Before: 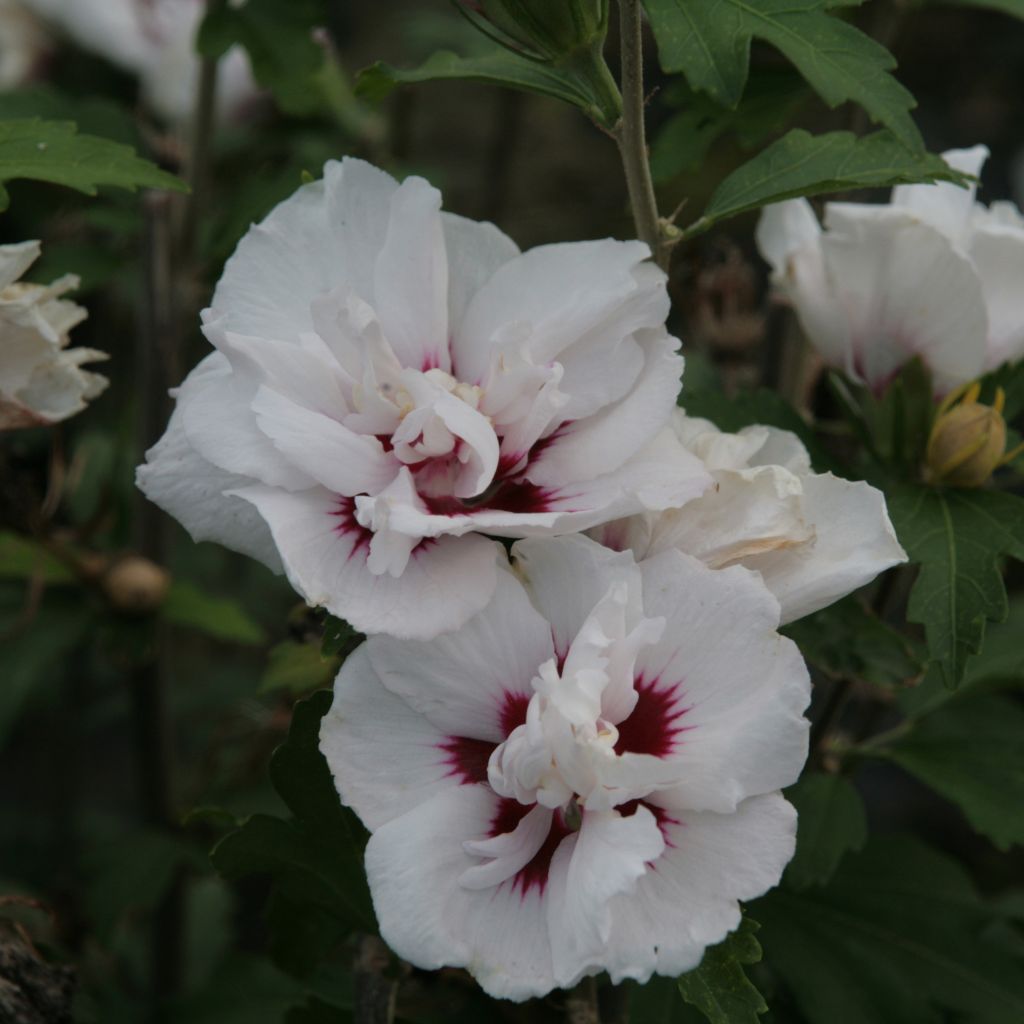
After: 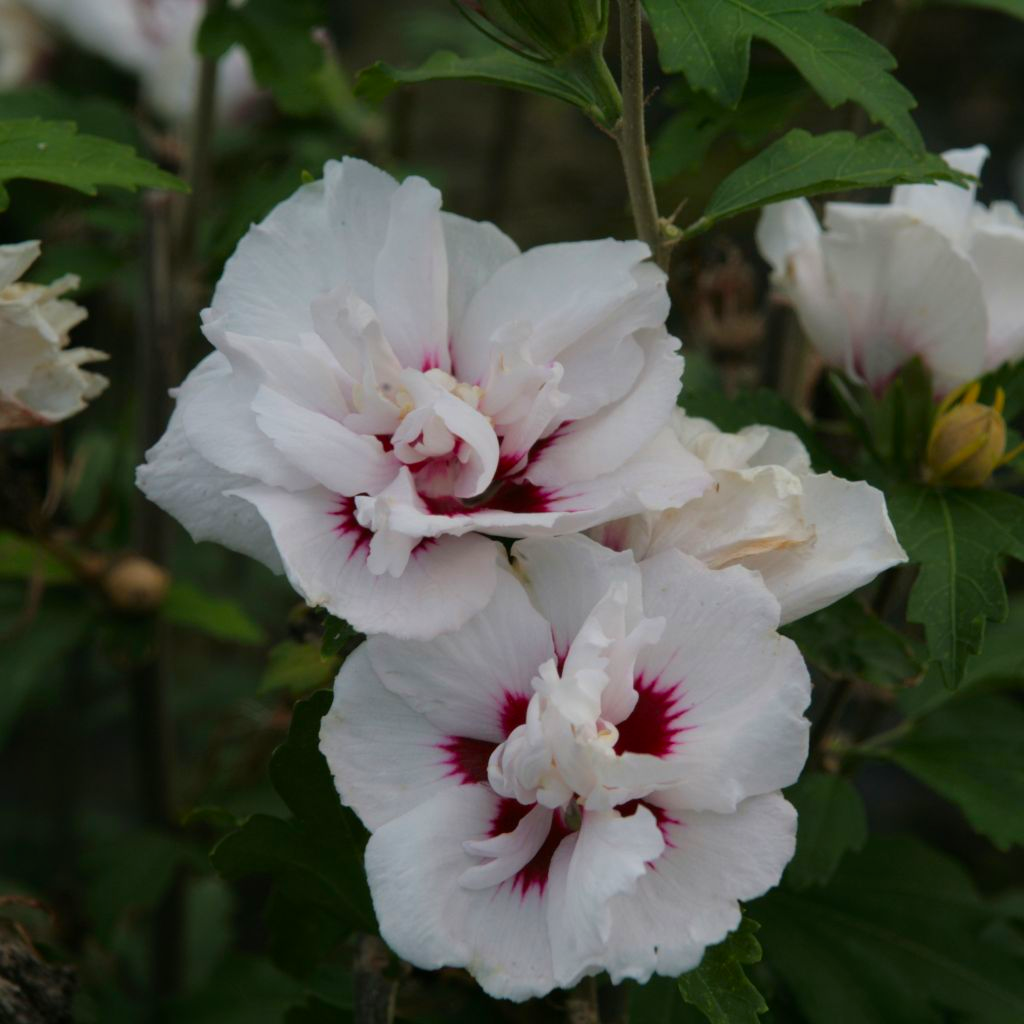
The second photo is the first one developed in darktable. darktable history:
tone equalizer: on, module defaults
color correction: saturation 1.34
